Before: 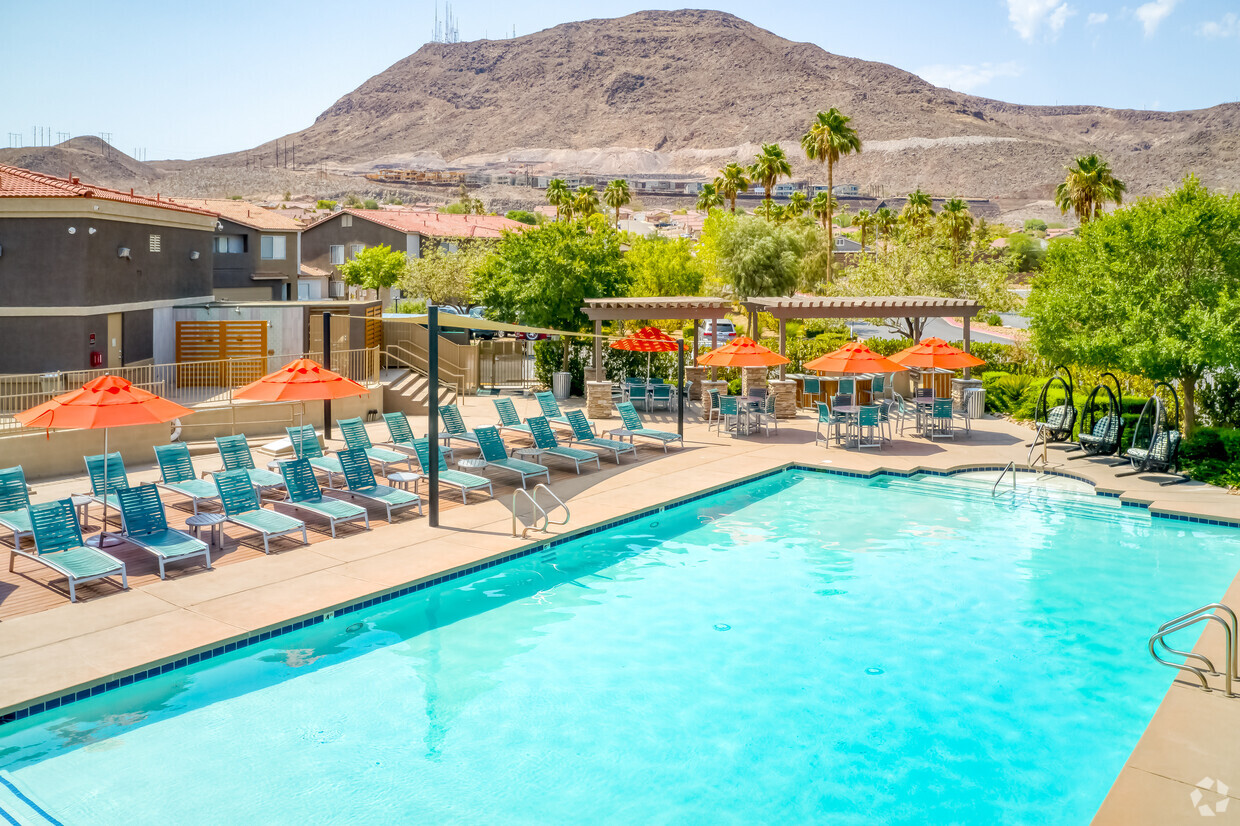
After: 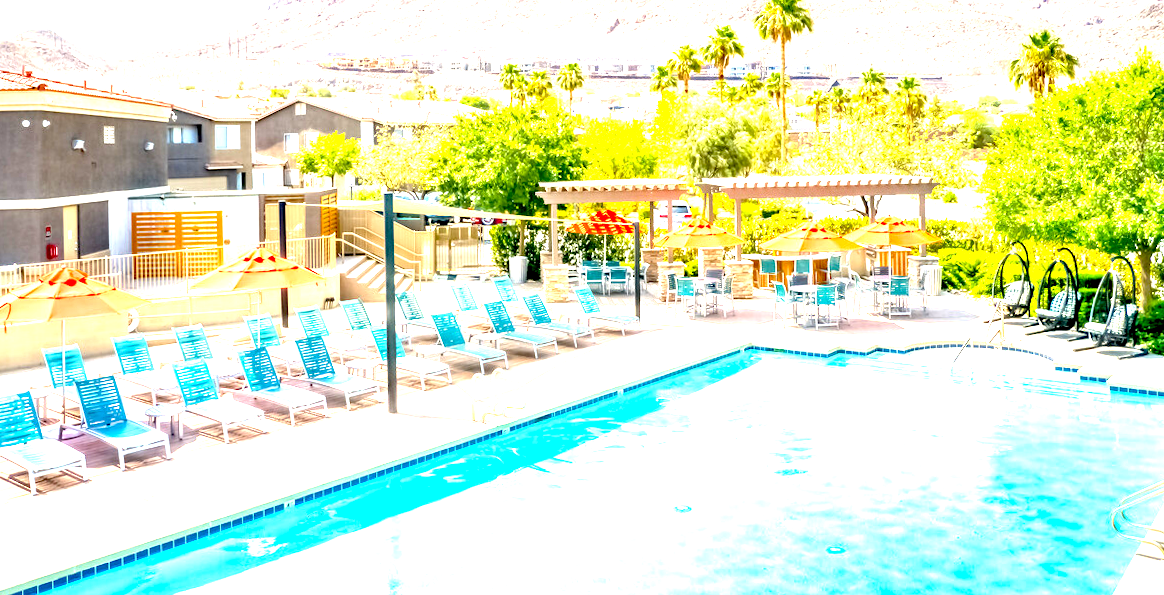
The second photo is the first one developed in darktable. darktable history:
crop and rotate: left 2.991%, top 13.302%, right 1.981%, bottom 12.636%
rotate and perspective: rotation -1°, crop left 0.011, crop right 0.989, crop top 0.025, crop bottom 0.975
exposure: black level correction 0.005, exposure 2.084 EV, compensate highlight preservation false
